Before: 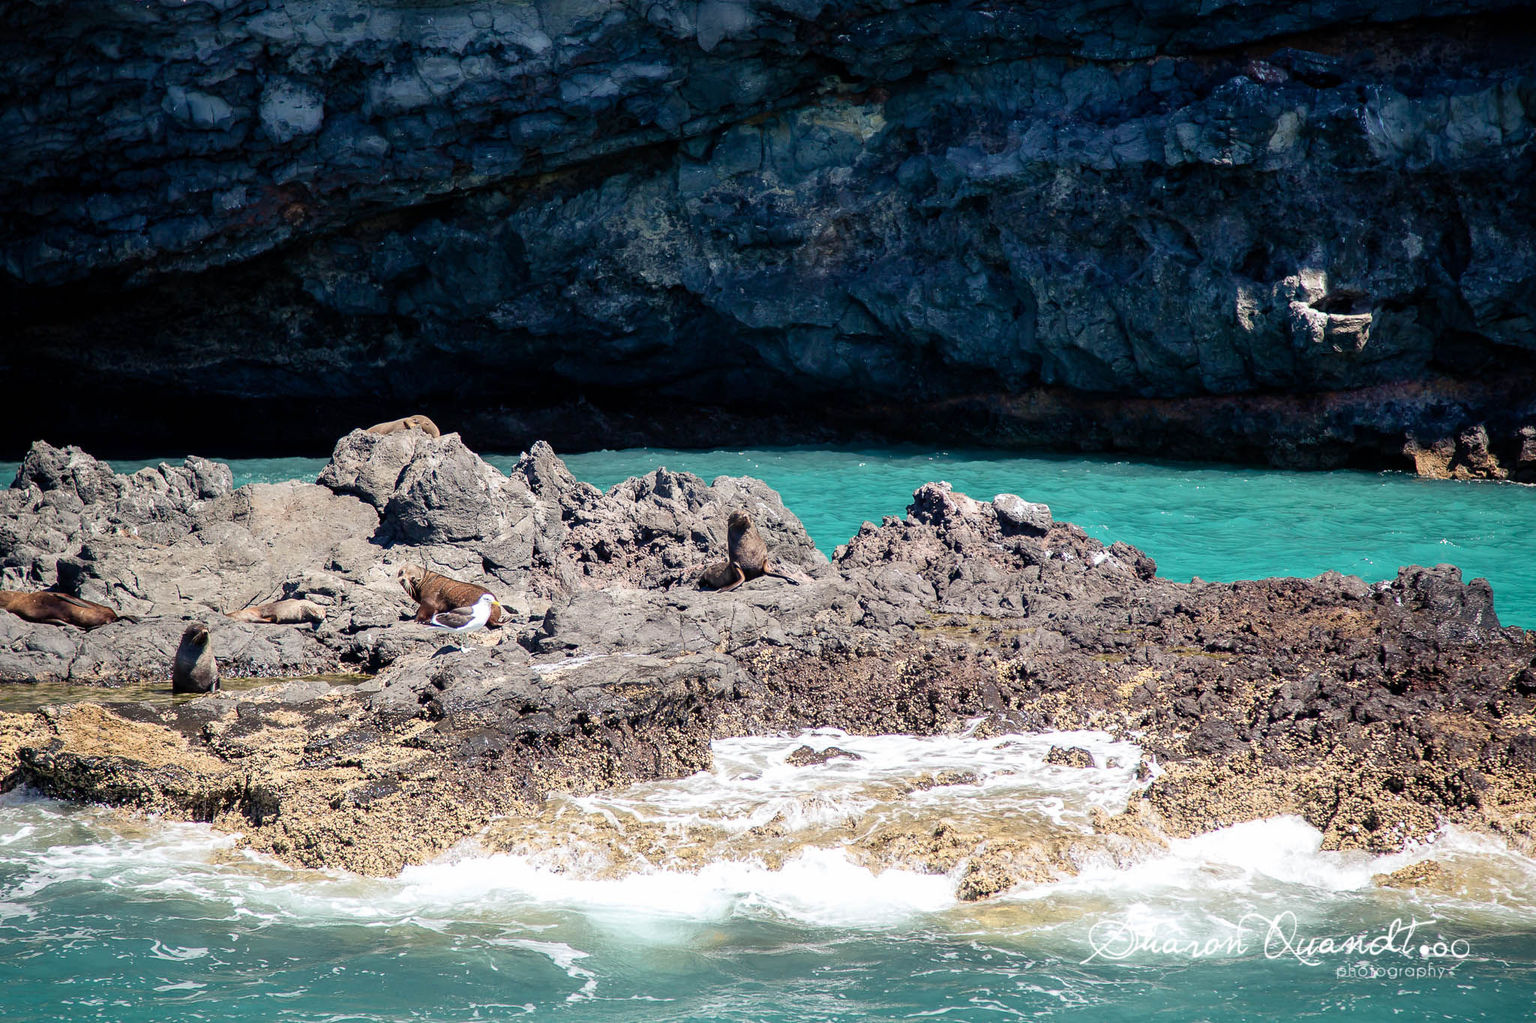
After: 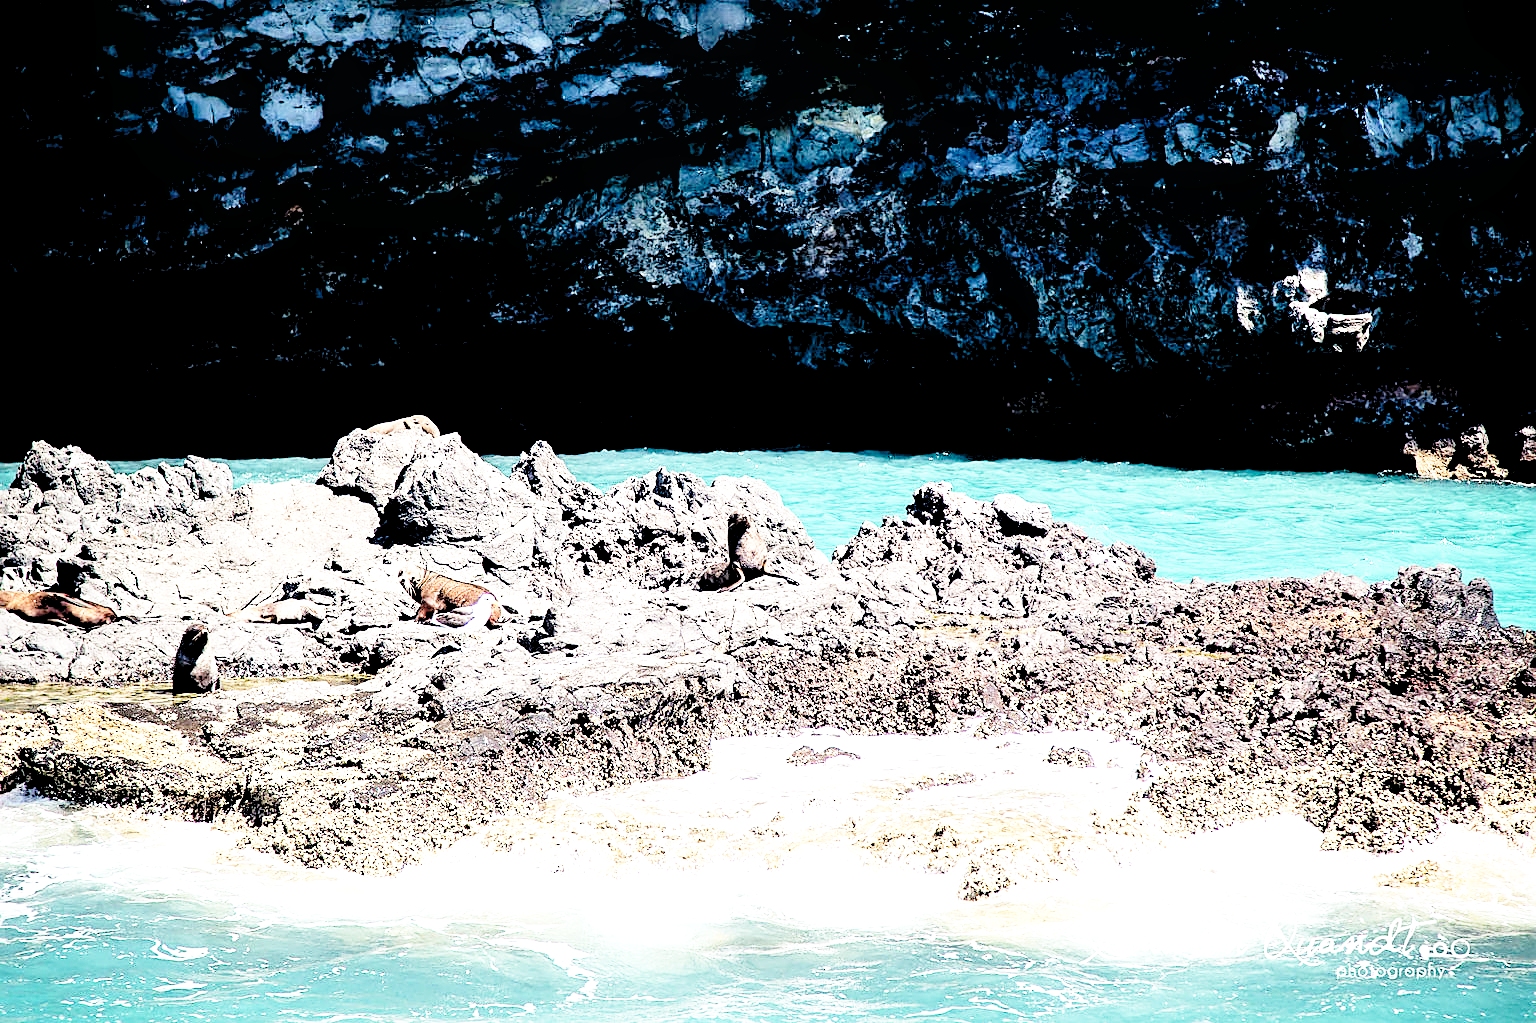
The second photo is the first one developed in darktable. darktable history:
exposure: exposure 0.564 EV, compensate highlight preservation false
base curve: curves: ch0 [(0, 0) (0.028, 0.03) (0.105, 0.232) (0.387, 0.748) (0.754, 0.968) (1, 1)], fusion 1, exposure shift 0.576, preserve colors none
sharpen: on, module defaults
rgb levels: levels [[0.029, 0.461, 0.922], [0, 0.5, 1], [0, 0.5, 1]]
